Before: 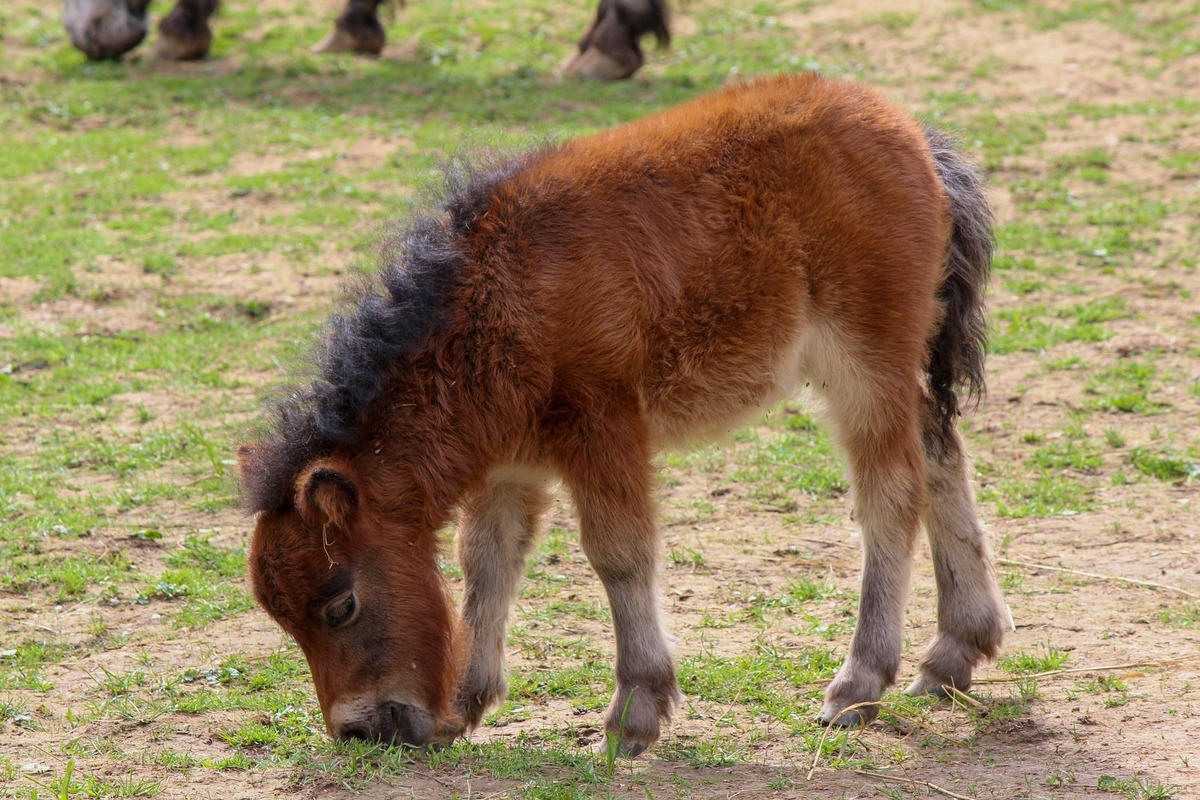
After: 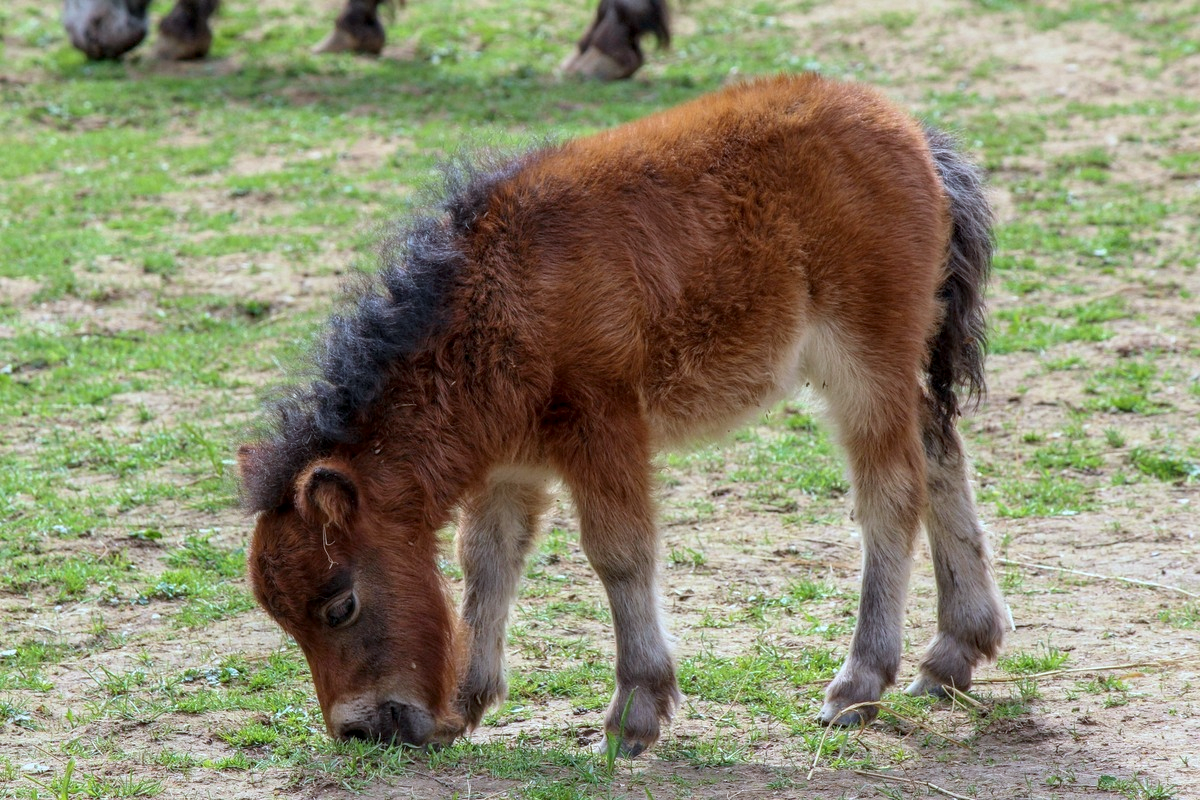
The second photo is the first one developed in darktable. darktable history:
local contrast: on, module defaults
color calibration: illuminant Planckian (black body), x 0.375, y 0.373, temperature 4117 K
exposure: compensate highlight preservation false
